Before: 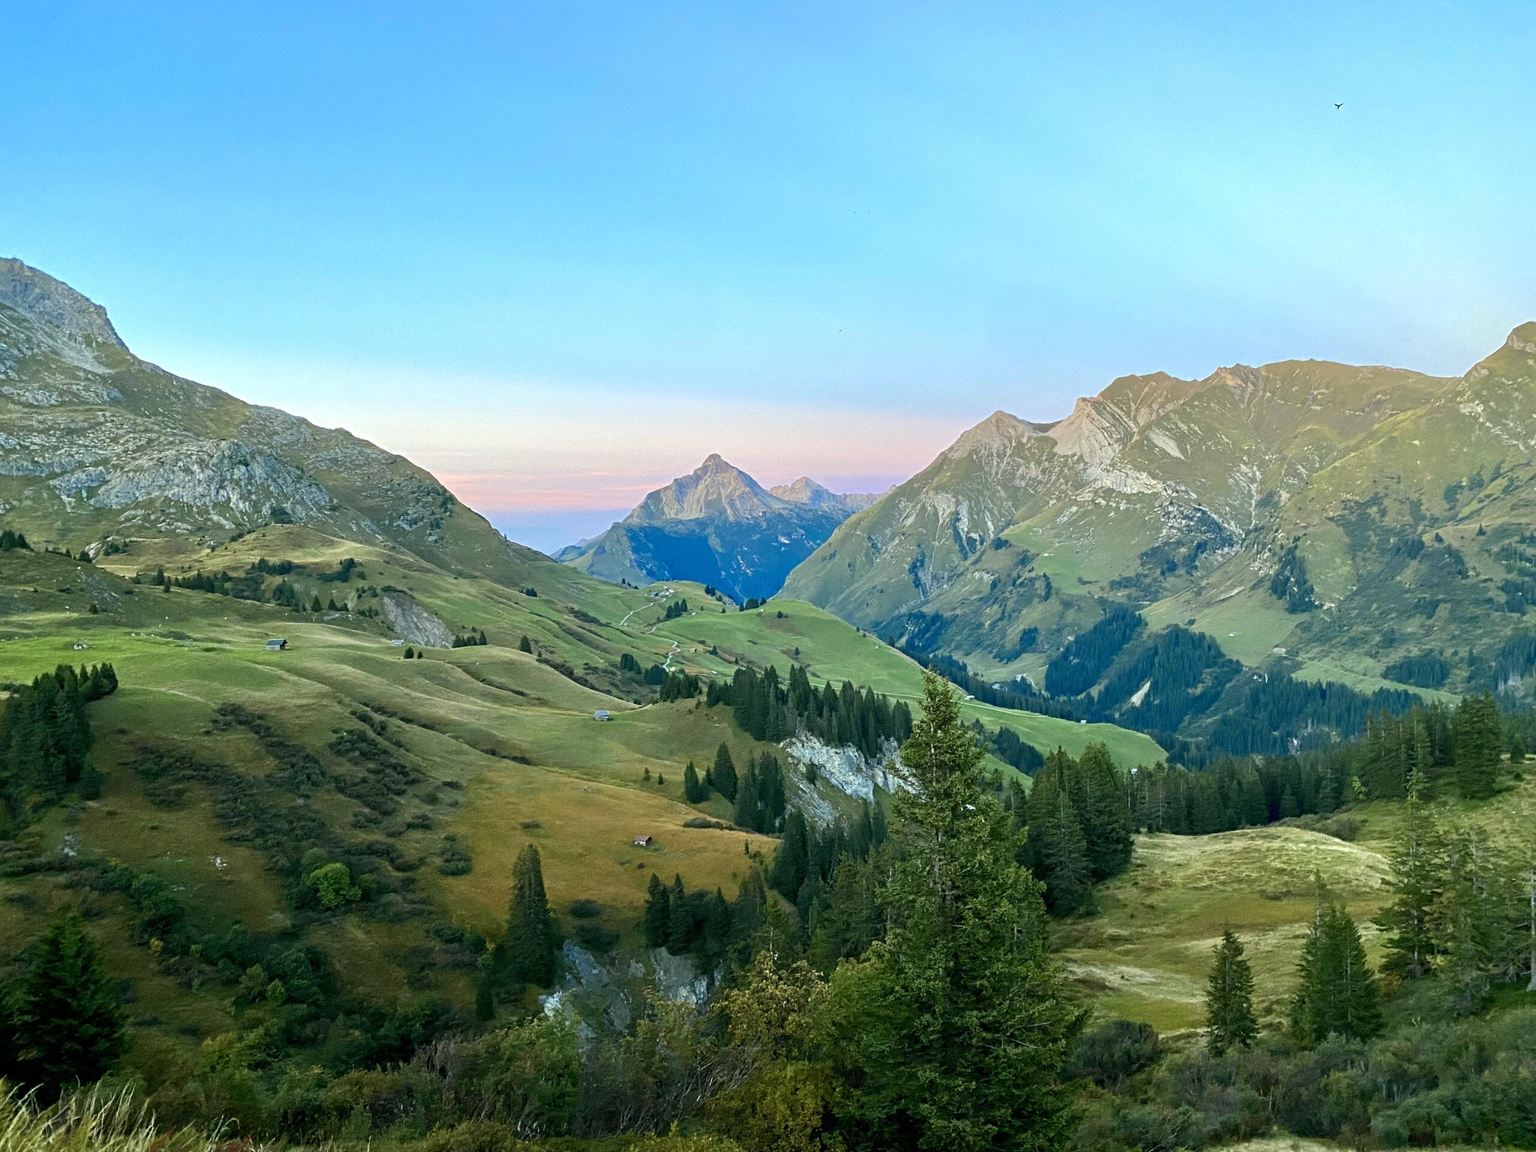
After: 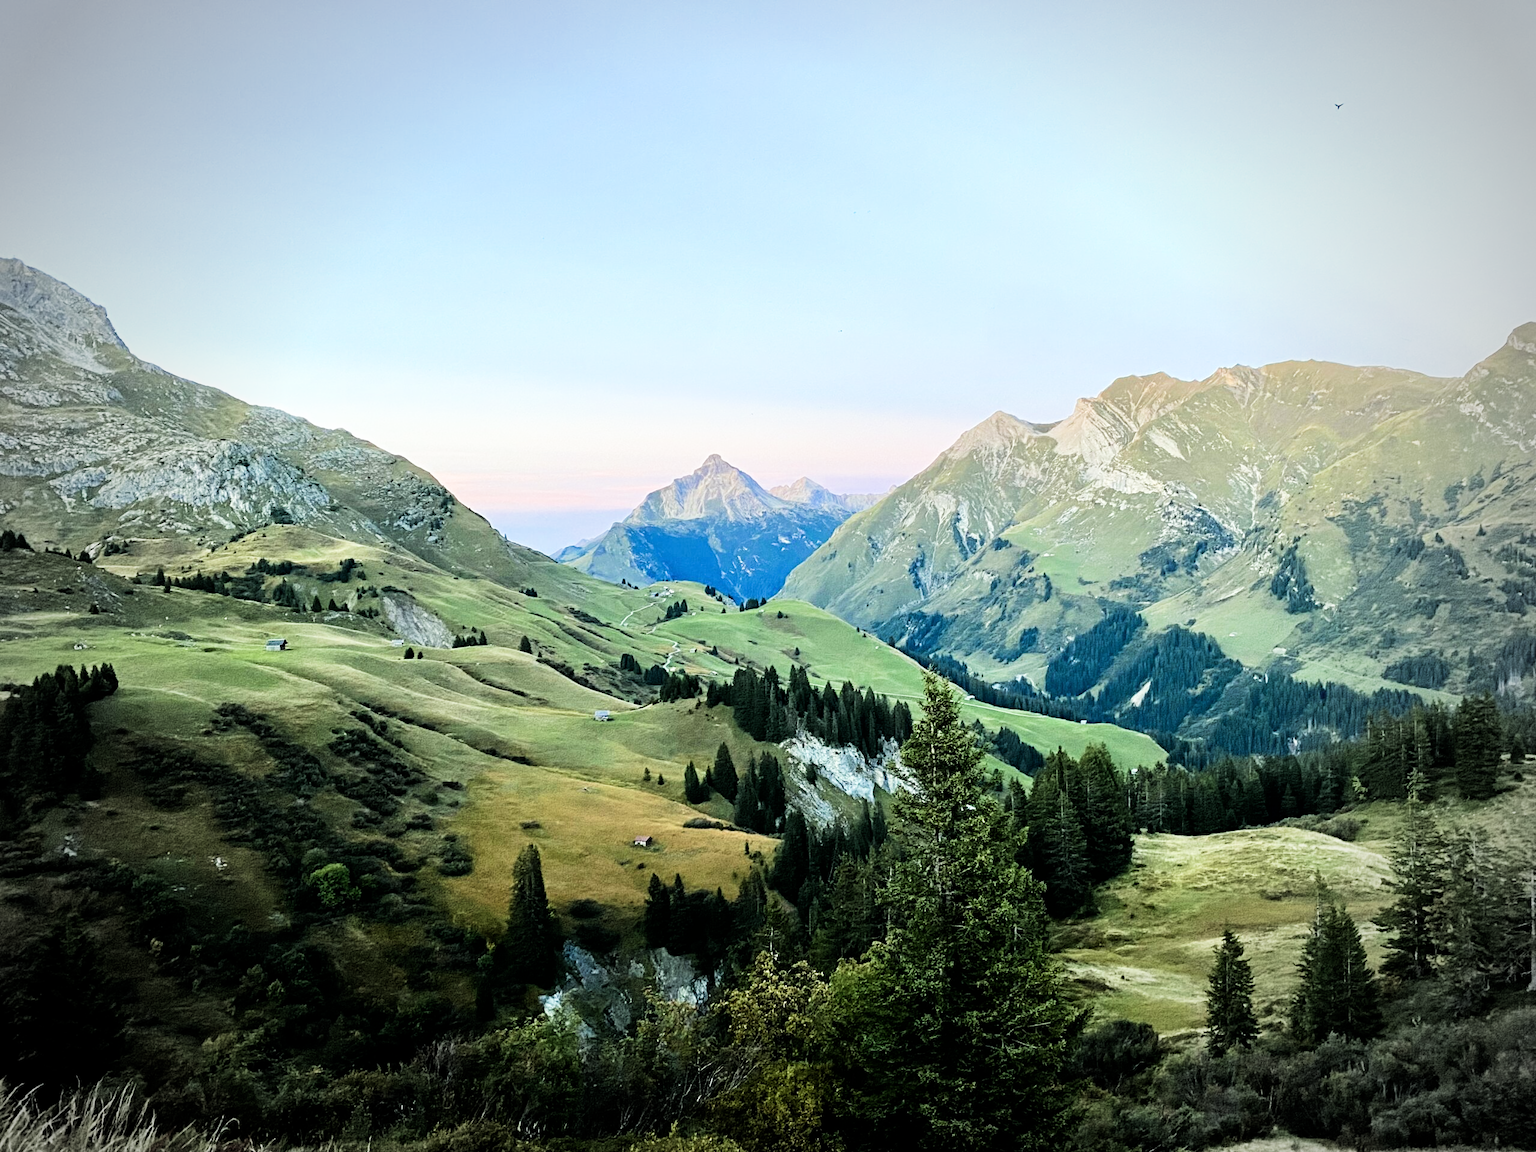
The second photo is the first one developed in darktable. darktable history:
exposure: exposure 0.376 EV, compensate highlight preservation false
tone equalizer: -8 EV -0.417 EV, -7 EV -0.389 EV, -6 EV -0.333 EV, -5 EV -0.222 EV, -3 EV 0.222 EV, -2 EV 0.333 EV, -1 EV 0.389 EV, +0 EV 0.417 EV, edges refinement/feathering 500, mask exposure compensation -1.57 EV, preserve details no
vignetting: fall-off start 67.15%, brightness -0.442, saturation -0.691, width/height ratio 1.011, unbound false
filmic rgb: black relative exposure -5 EV, white relative exposure 3.5 EV, hardness 3.19, contrast 1.4, highlights saturation mix -30%
